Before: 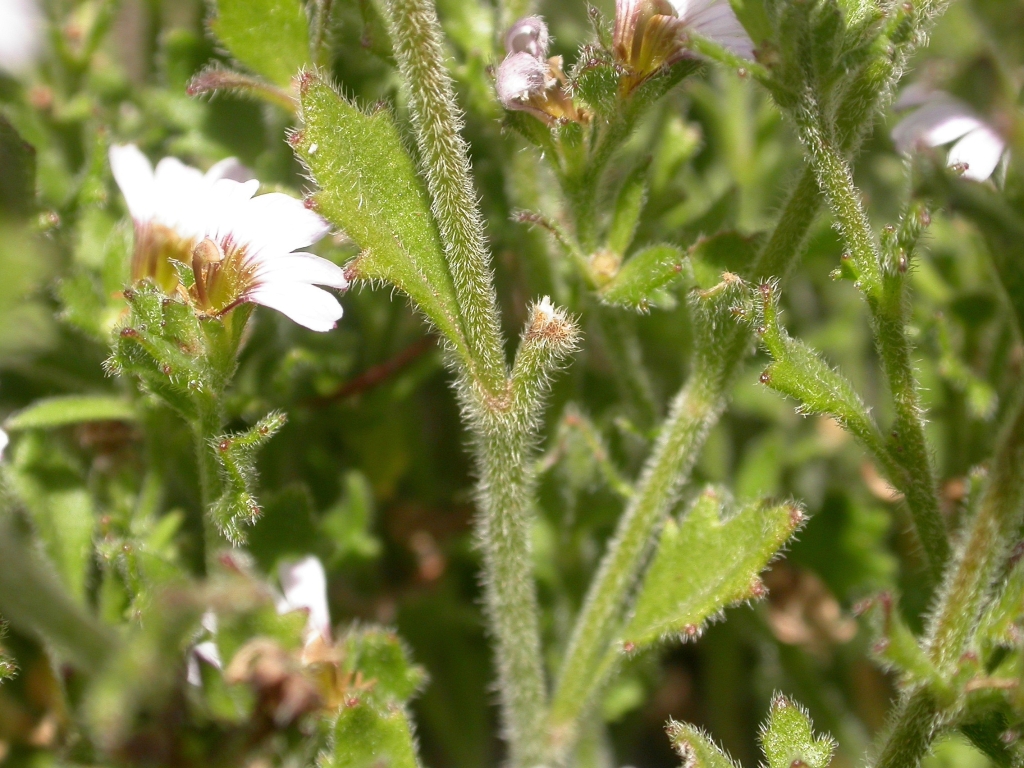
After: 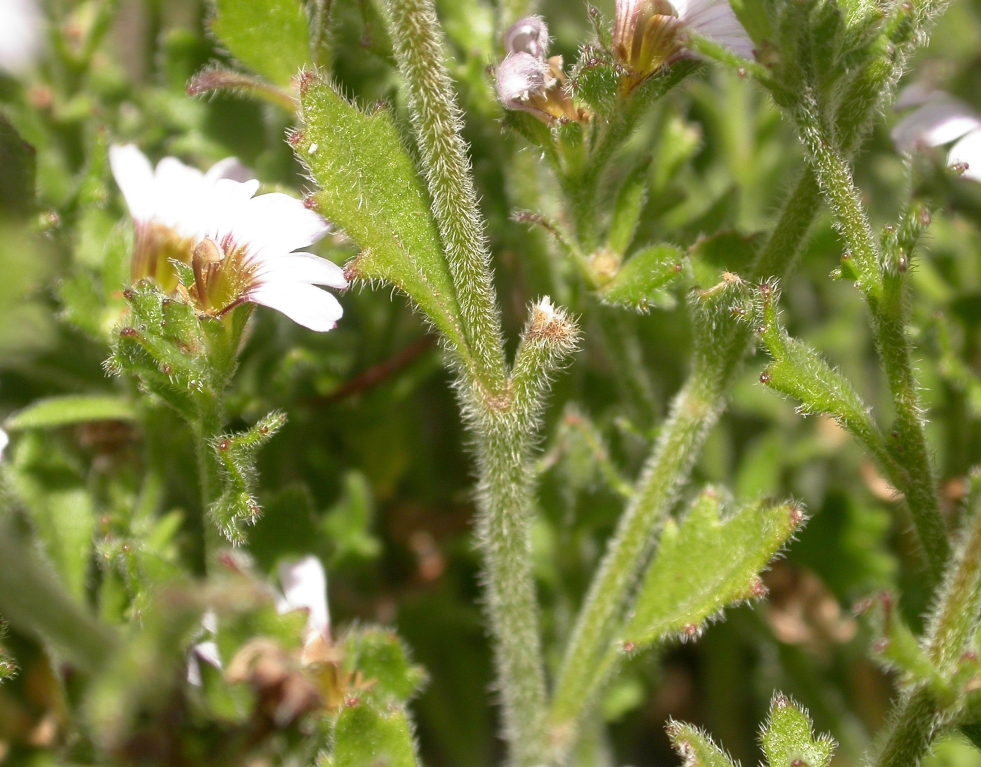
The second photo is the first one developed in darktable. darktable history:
rotate and perspective: crop left 0, crop top 0
crop: right 4.126%, bottom 0.031%
